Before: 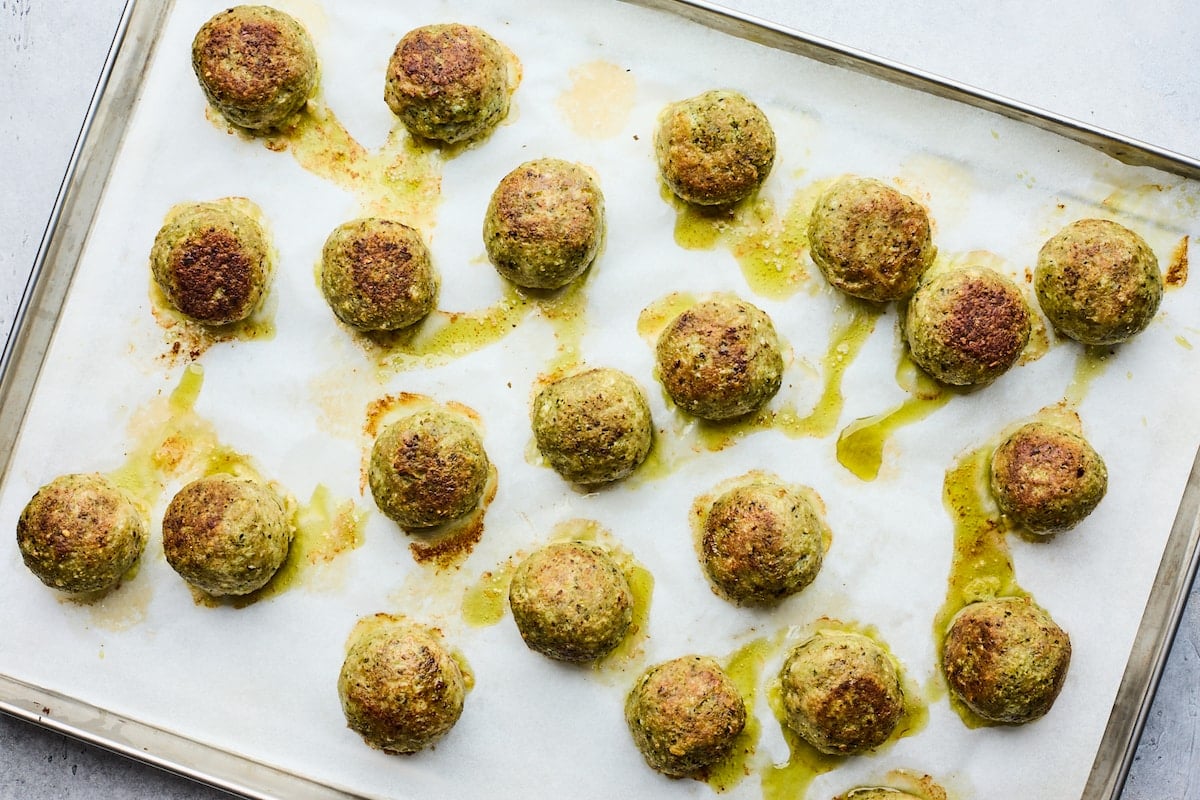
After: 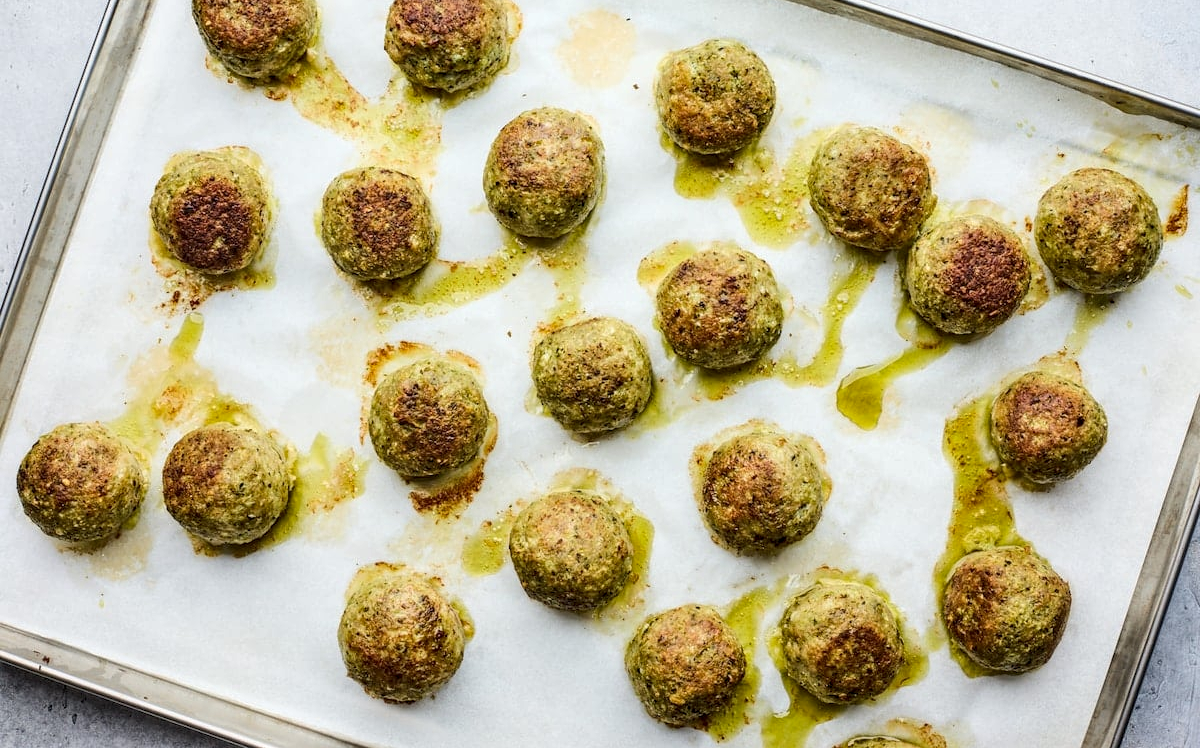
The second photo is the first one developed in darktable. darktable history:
exposure: compensate exposure bias true, compensate highlight preservation false
local contrast: detail 130%
crop and rotate: top 6.425%
